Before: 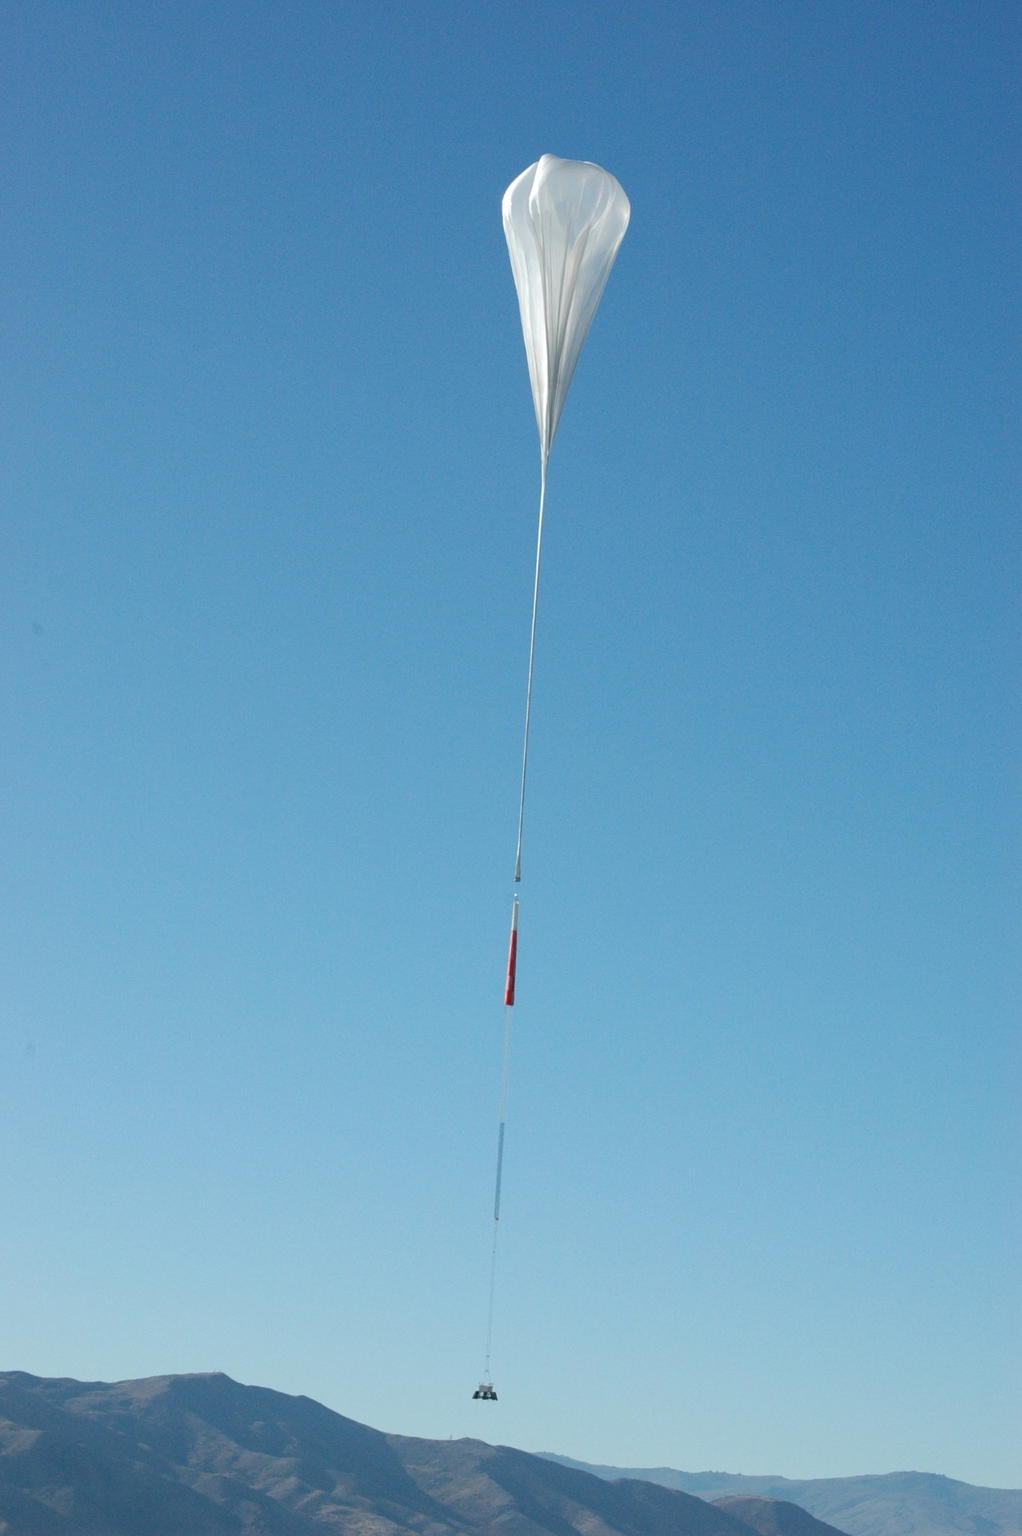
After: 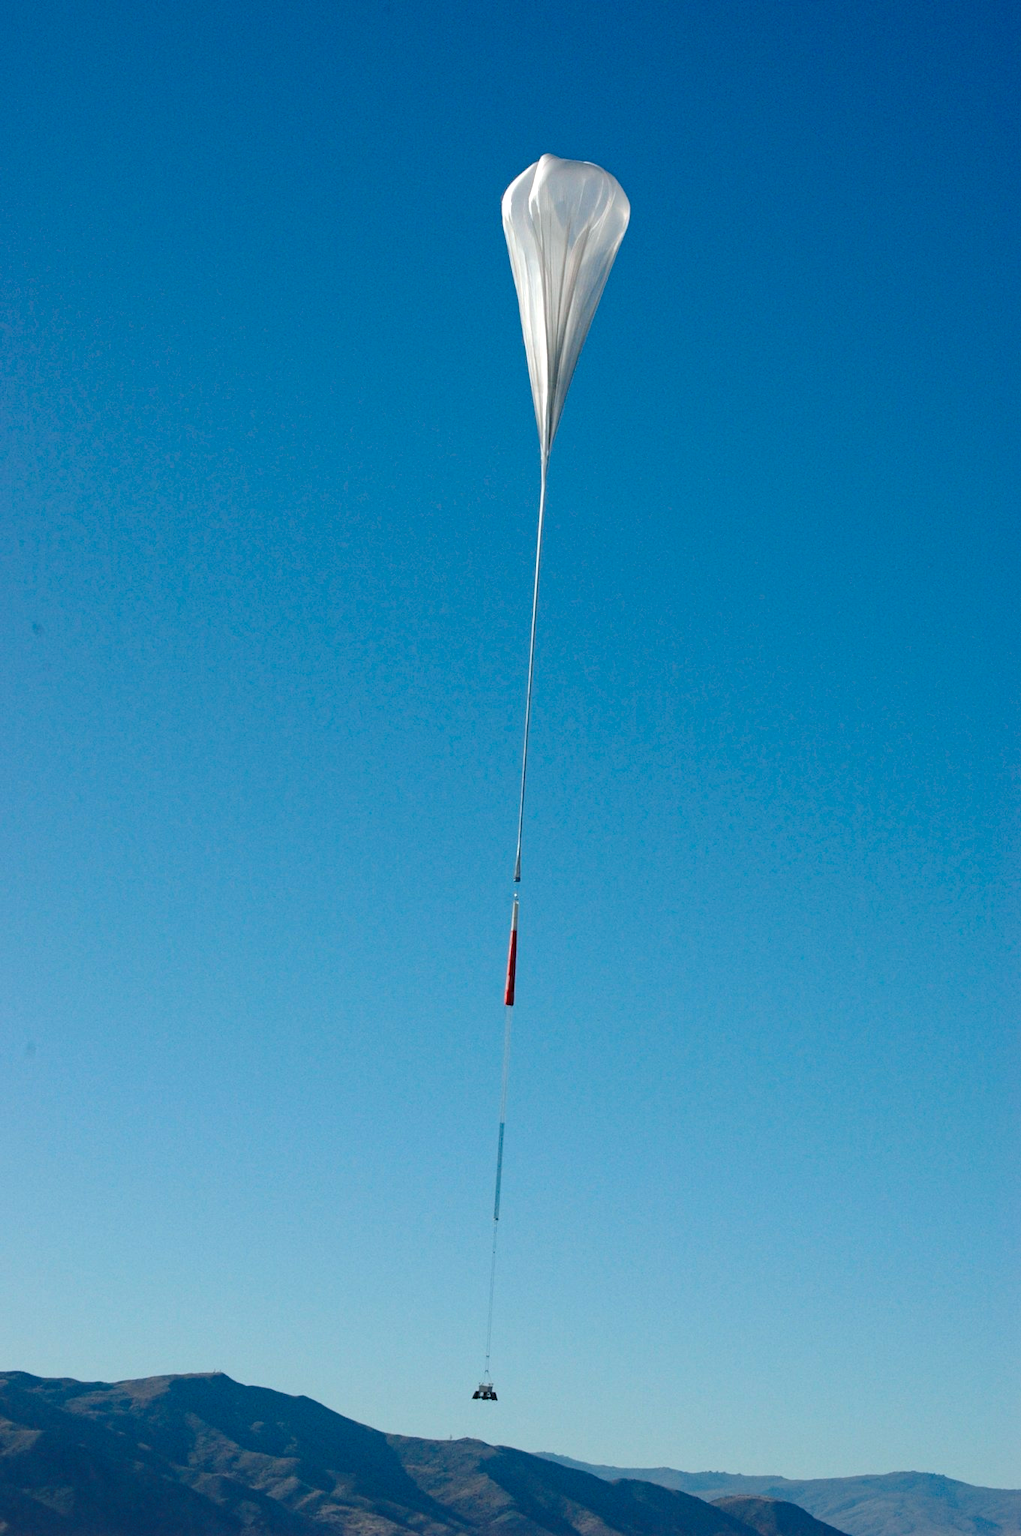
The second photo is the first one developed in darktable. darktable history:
haze removal: strength 0.276, distance 0.254, compatibility mode true, adaptive false
base curve: curves: ch0 [(0, 0) (0.073, 0.04) (0.157, 0.139) (0.492, 0.492) (0.758, 0.758) (1, 1)], preserve colors none
exposure: compensate highlight preservation false
tone curve: curves: ch0 [(0, 0) (0.405, 0.351) (1, 1)], preserve colors none
